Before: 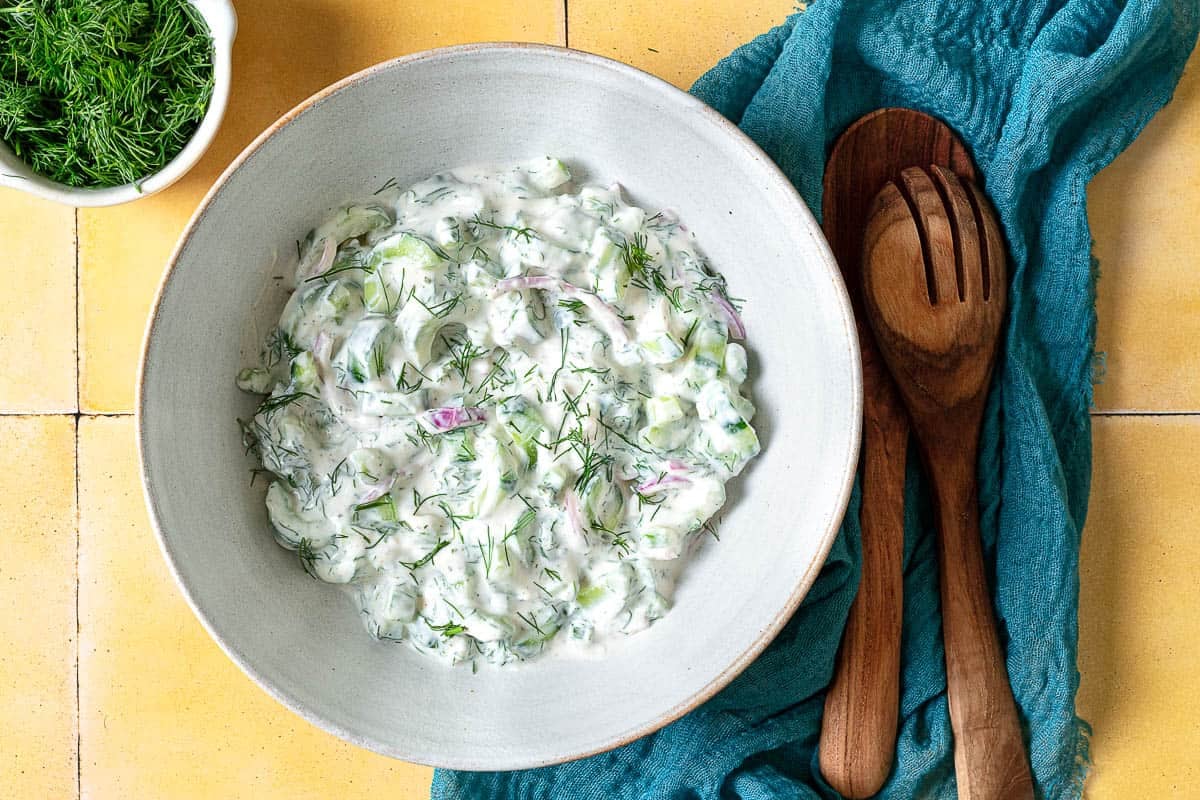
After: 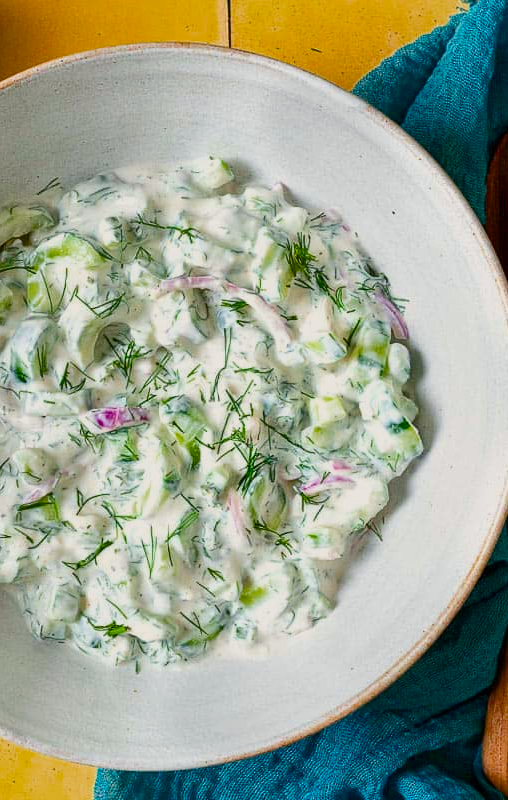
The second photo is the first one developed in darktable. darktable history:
color balance rgb: power › hue 74.94°, highlights gain › chroma 1.046%, highlights gain › hue 70.61°, perceptual saturation grading › global saturation 25.426%, global vibrance 16.805%, saturation formula JzAzBz (2021)
crop: left 28.146%, right 29.444%
shadows and highlights: radius 120.68, shadows 21.83, white point adjustment -9.6, highlights -13.09, soften with gaussian
